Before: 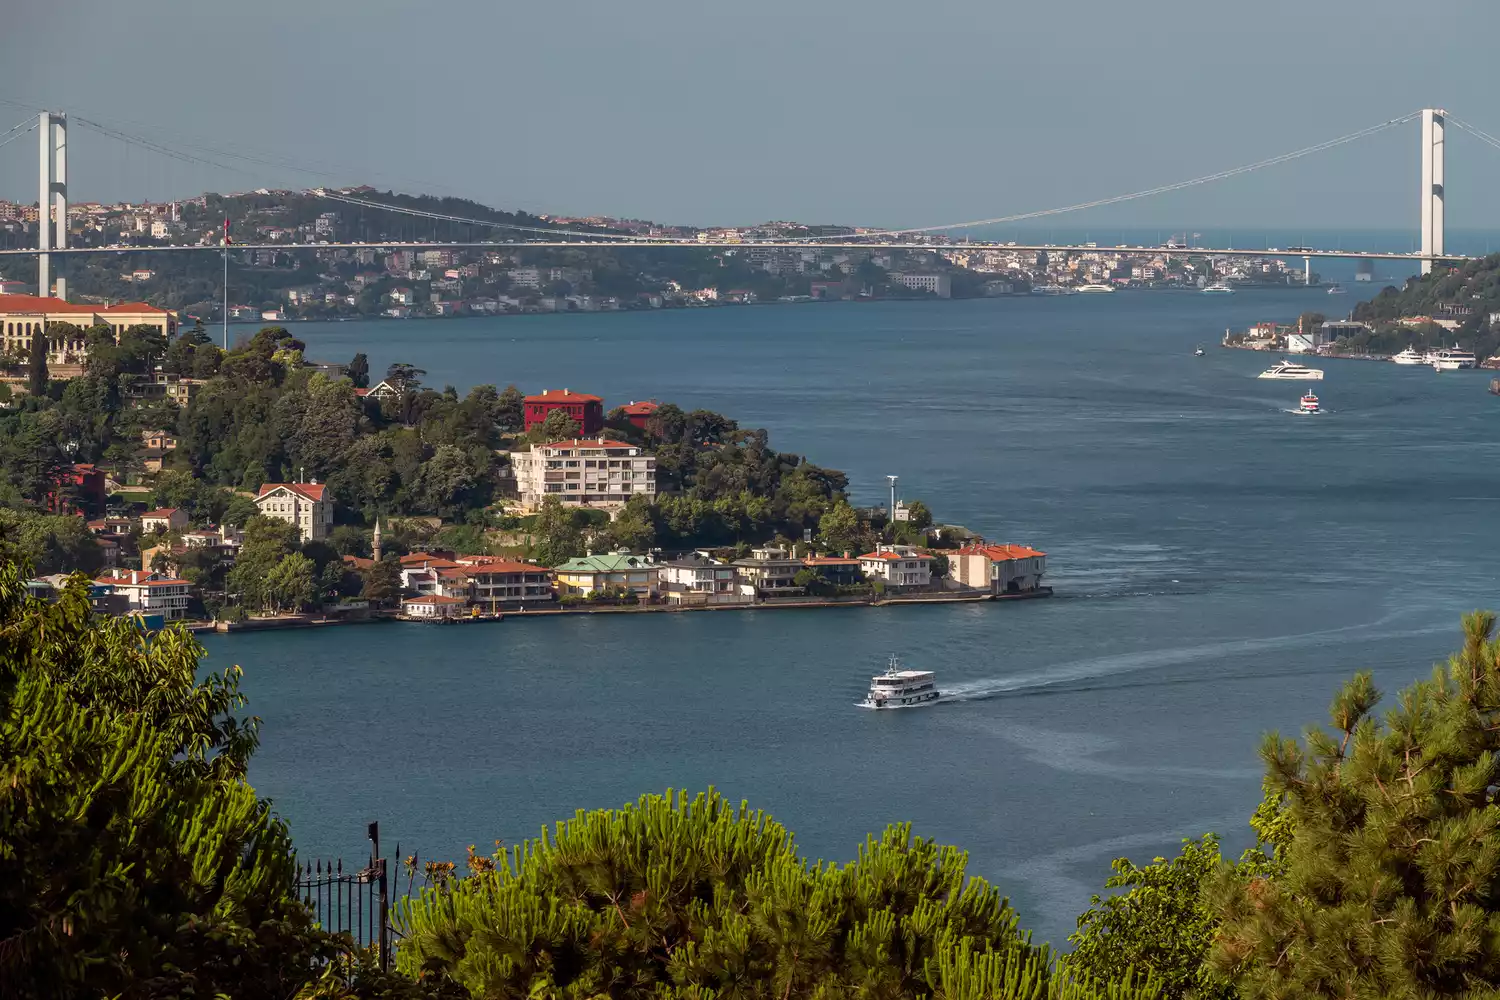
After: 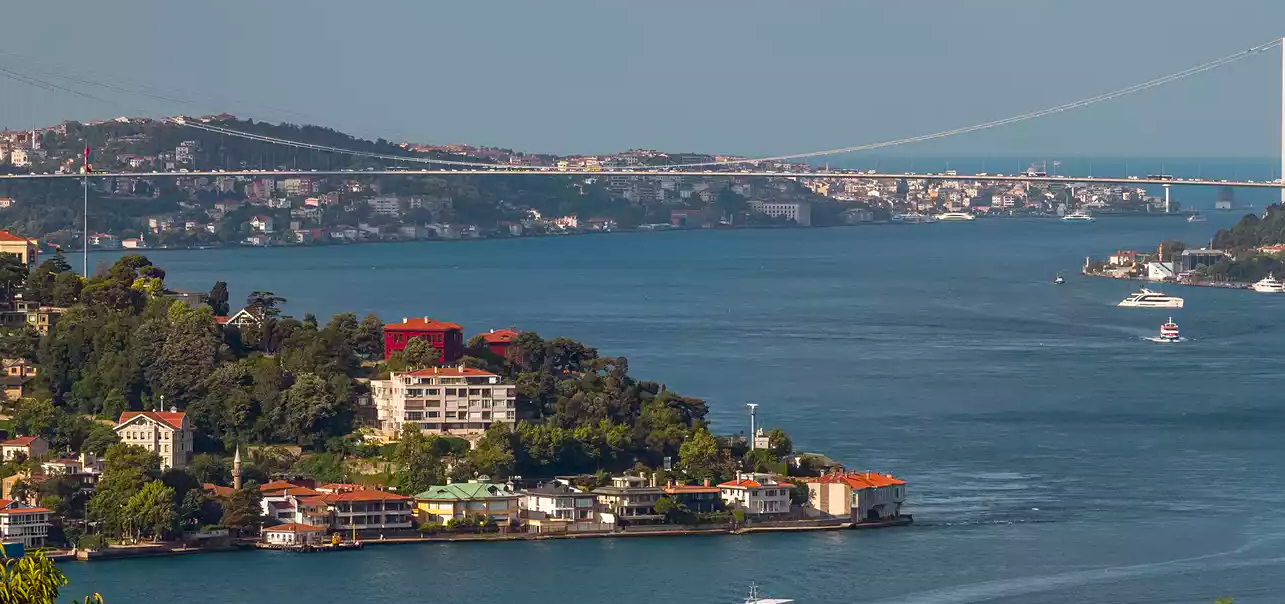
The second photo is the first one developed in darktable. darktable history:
sharpen: amount 0.2
crop and rotate: left 9.345%, top 7.22%, right 4.982%, bottom 32.331%
color balance rgb: perceptual saturation grading › global saturation 20%, global vibrance 20%
